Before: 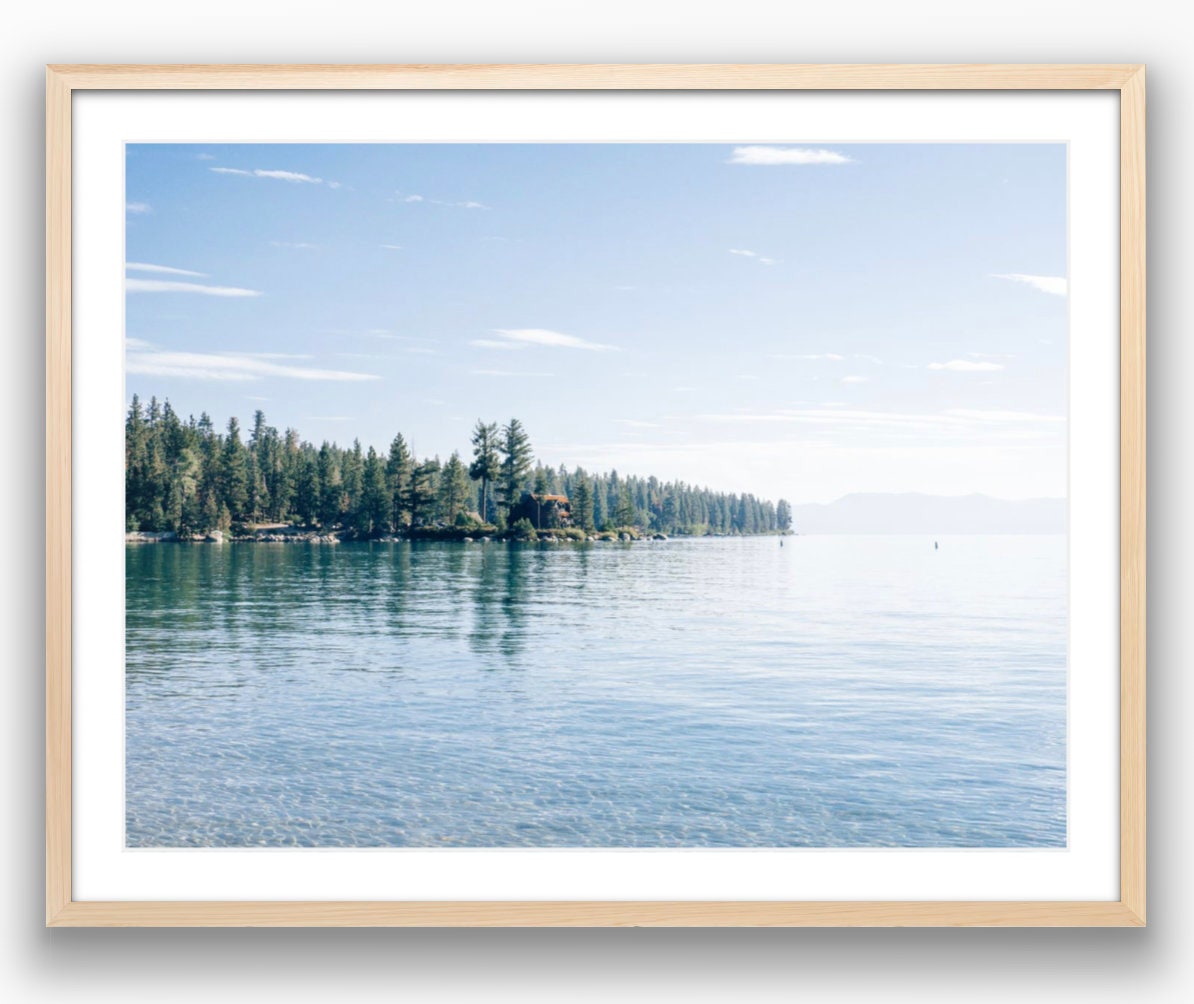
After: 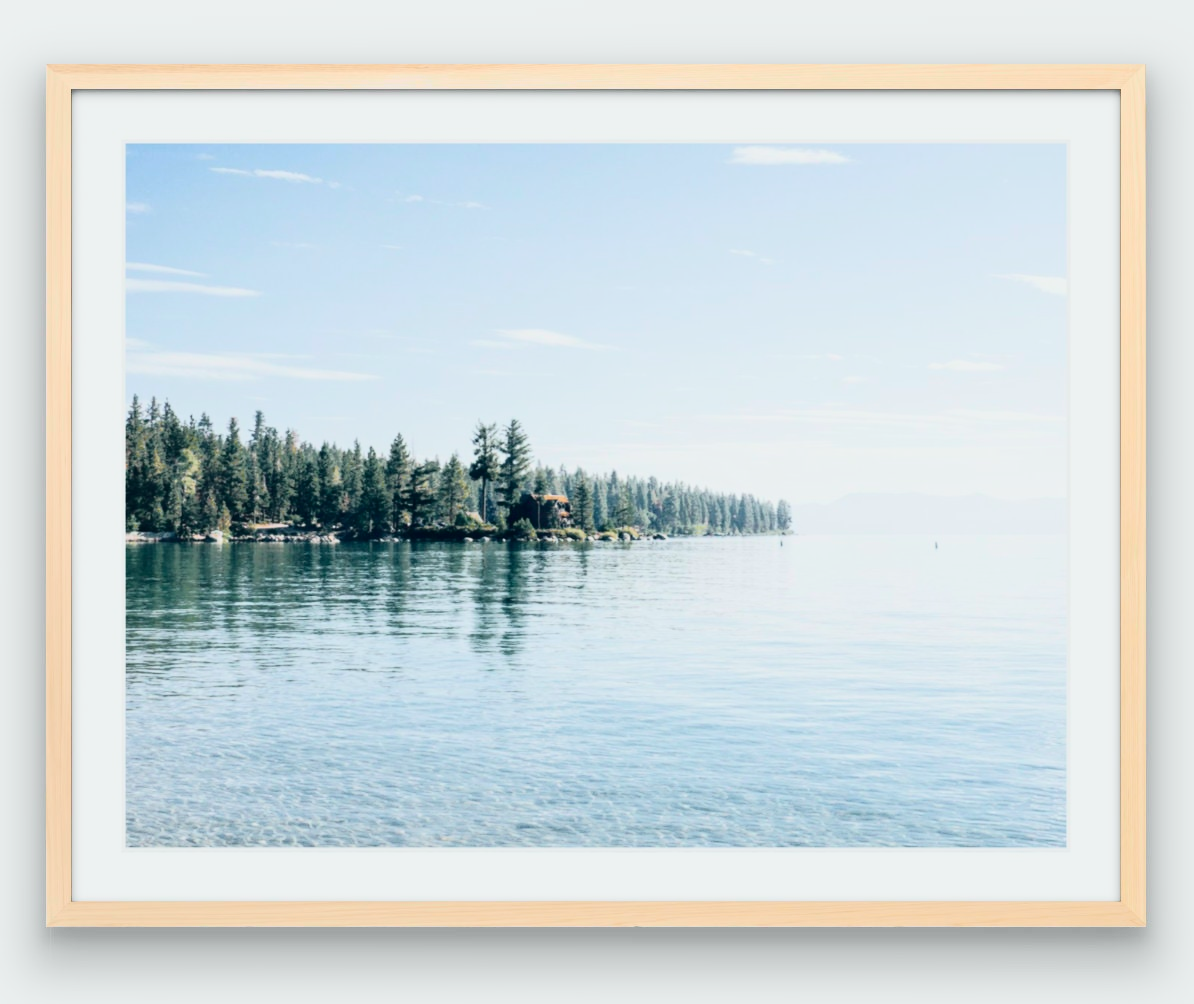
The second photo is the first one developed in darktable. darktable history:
tone curve: curves: ch0 [(0, 0.008) (0.081, 0.044) (0.177, 0.123) (0.283, 0.253) (0.416, 0.449) (0.495, 0.524) (0.661, 0.756) (0.796, 0.859) (1, 0.951)]; ch1 [(0, 0) (0.161, 0.092) (0.35, 0.33) (0.392, 0.392) (0.427, 0.426) (0.479, 0.472) (0.505, 0.5) (0.521, 0.524) (0.567, 0.556) (0.583, 0.588) (0.625, 0.627) (0.678, 0.733) (1, 1)]; ch2 [(0, 0) (0.346, 0.362) (0.404, 0.427) (0.502, 0.499) (0.531, 0.523) (0.544, 0.561) (0.58, 0.59) (0.629, 0.642) (0.717, 0.678) (1, 1)], color space Lab, independent channels, preserve colors none
